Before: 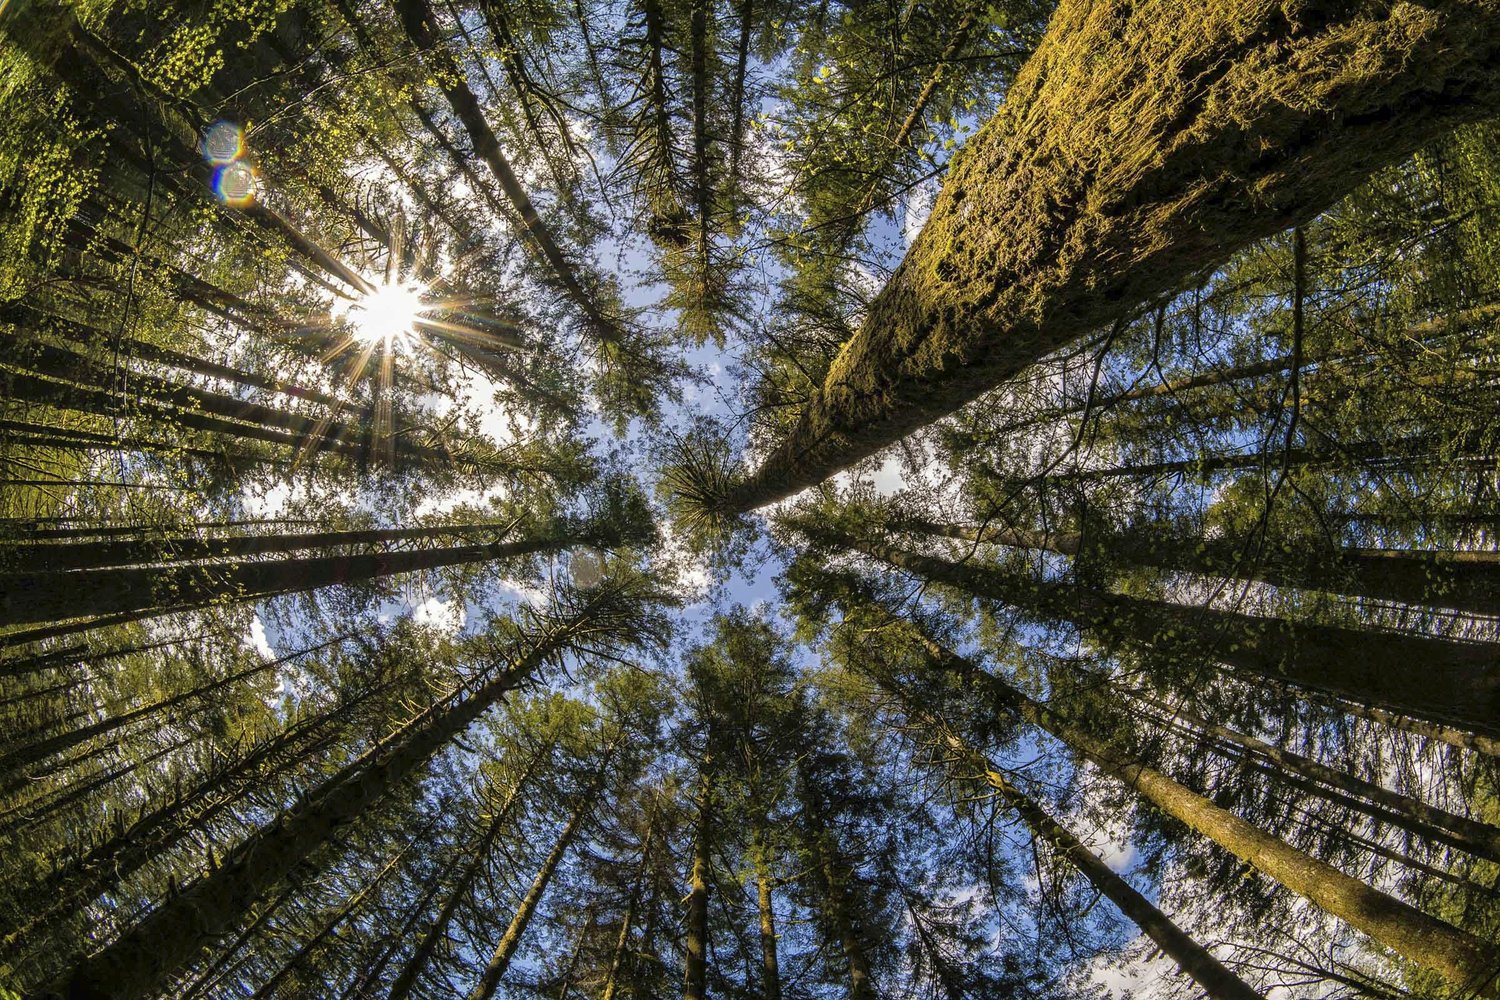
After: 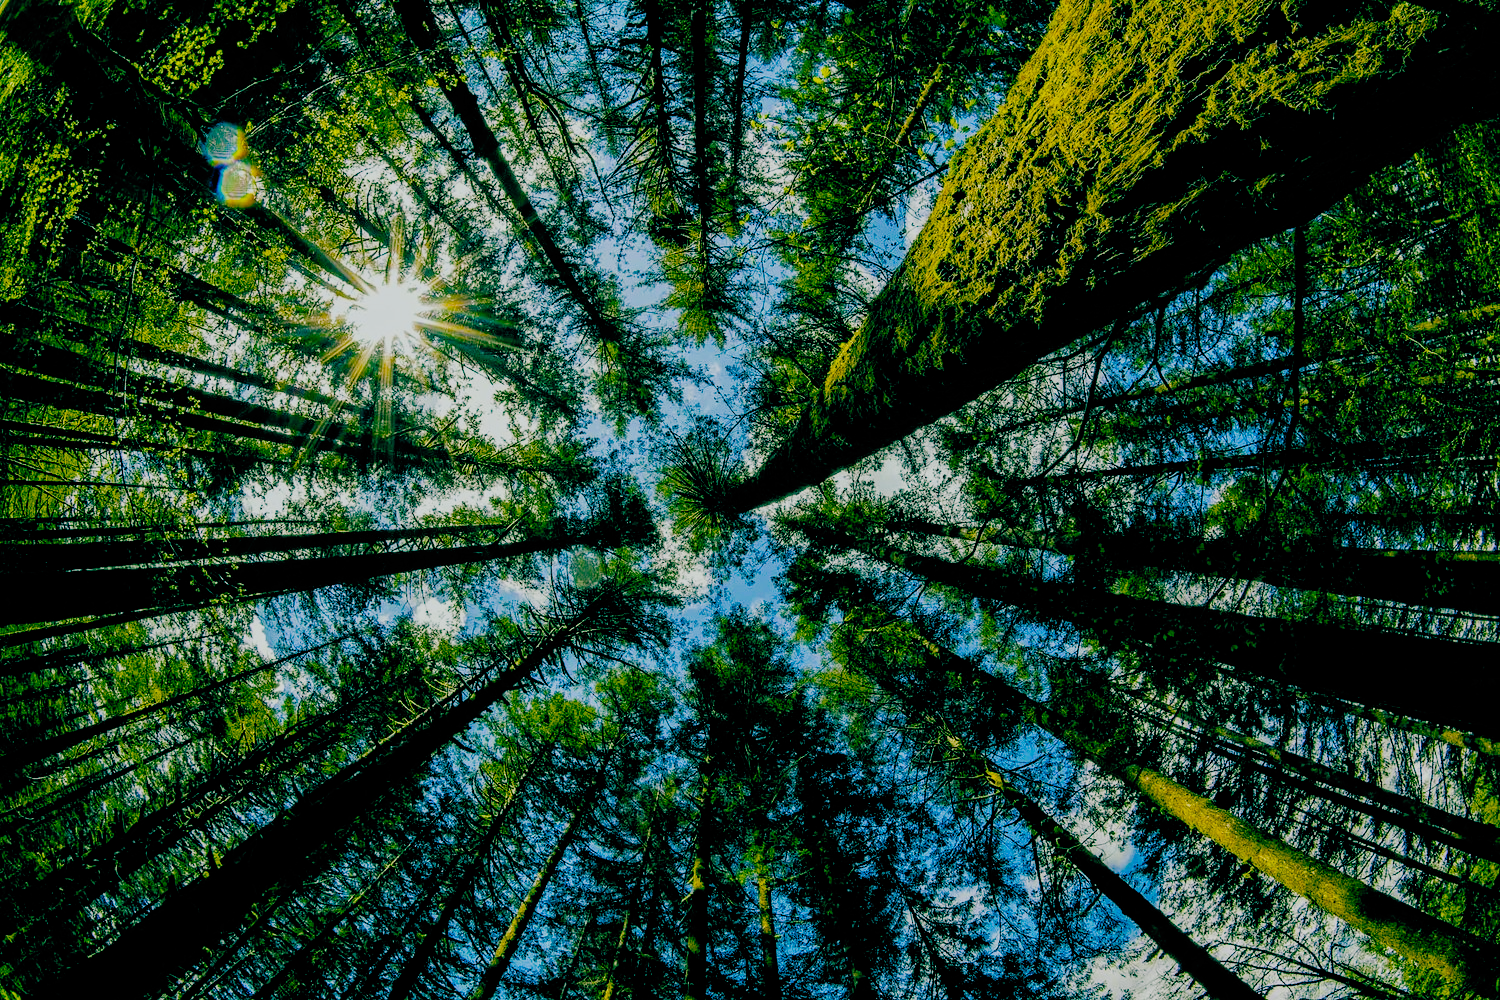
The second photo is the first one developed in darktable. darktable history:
filmic rgb: black relative exposure -4.16 EV, white relative exposure 5.16 EV, hardness 2.09, contrast 1.16, preserve chrominance no, color science v3 (2019), use custom middle-gray values true
color balance rgb: shadows lift › chroma 1.009%, shadows lift › hue 240.88°, global offset › luminance -0.548%, global offset › chroma 0.905%, global offset › hue 175.83°, linear chroma grading › global chroma 15.626%, perceptual saturation grading › global saturation 41.386%, global vibrance 20%
